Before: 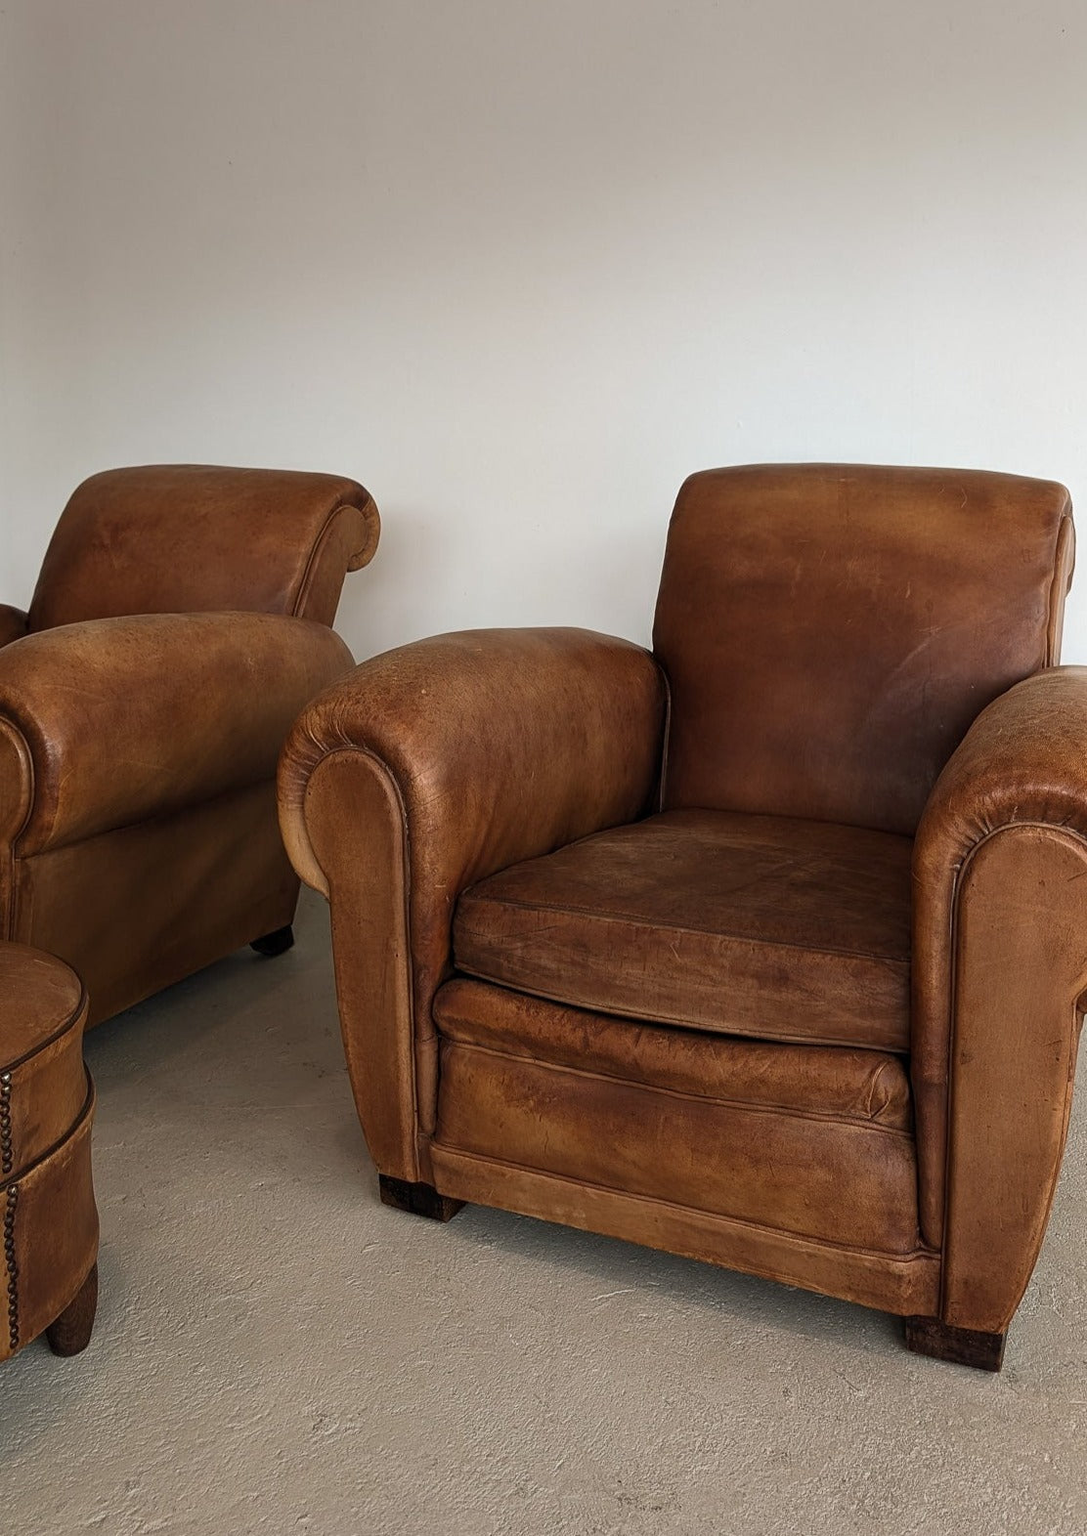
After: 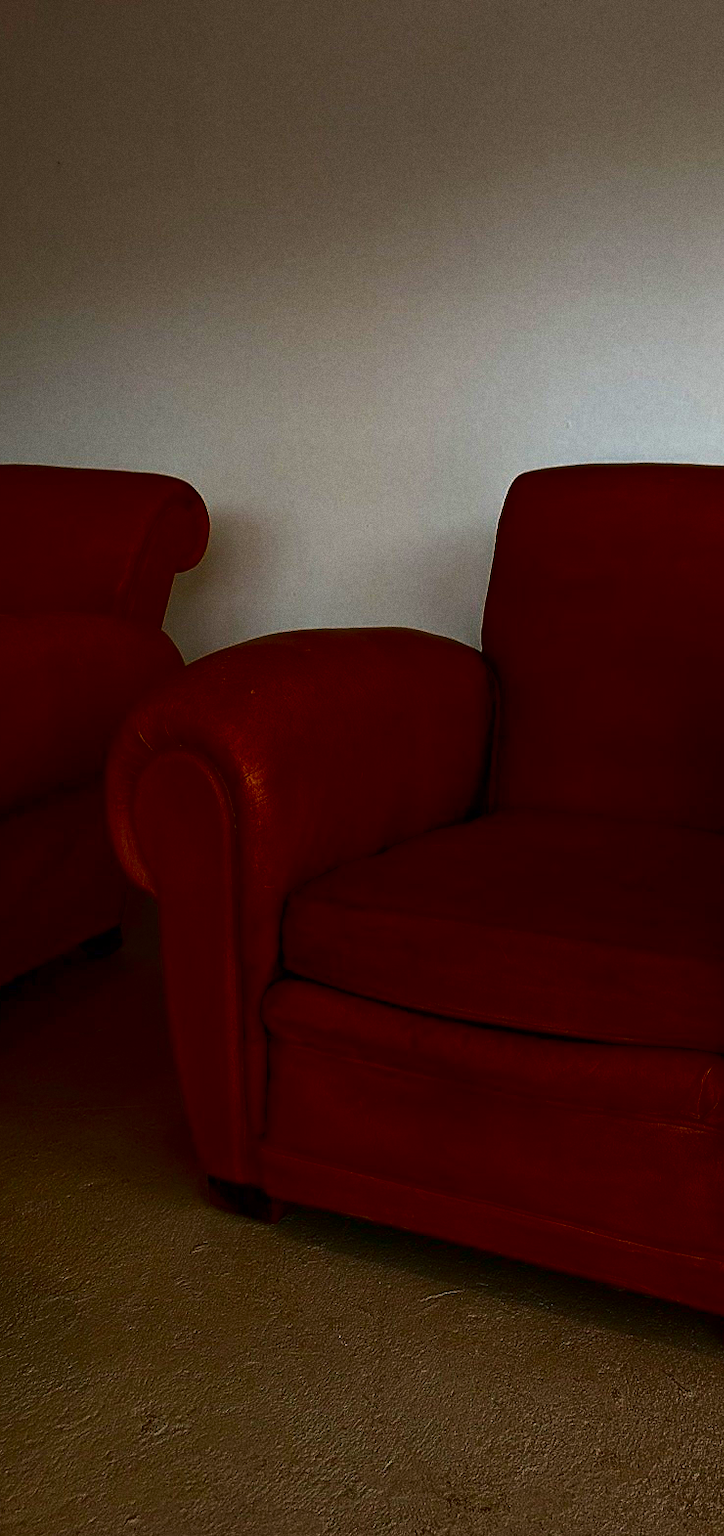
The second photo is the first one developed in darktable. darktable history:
grain: on, module defaults
contrast brightness saturation: brightness -1, saturation 1
crop and rotate: left 15.754%, right 17.579%
